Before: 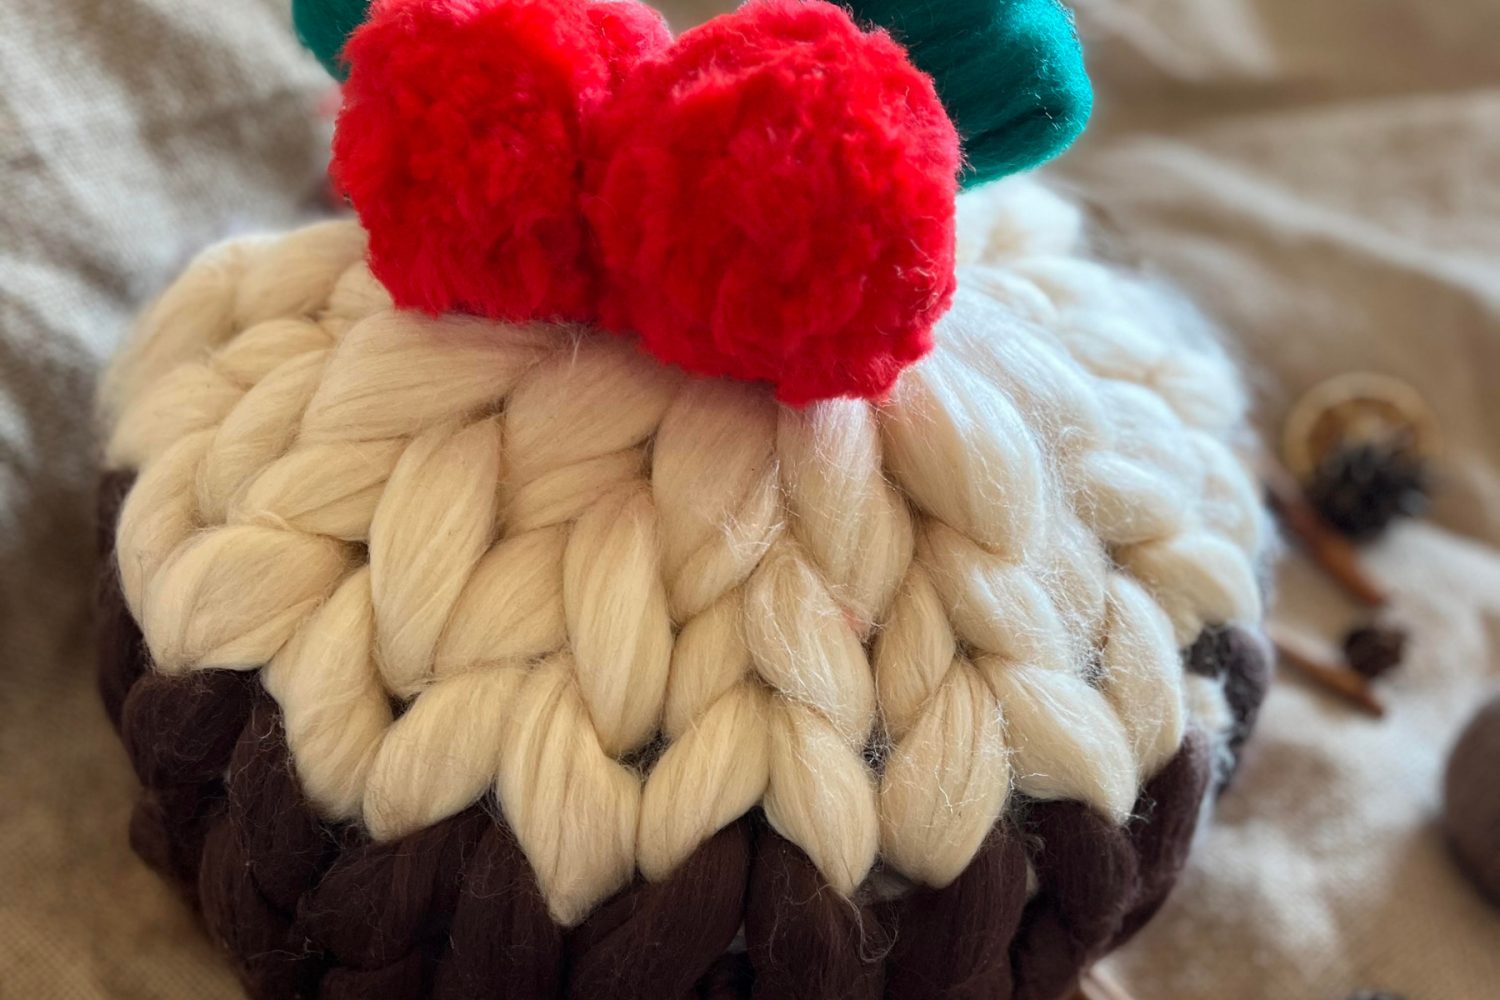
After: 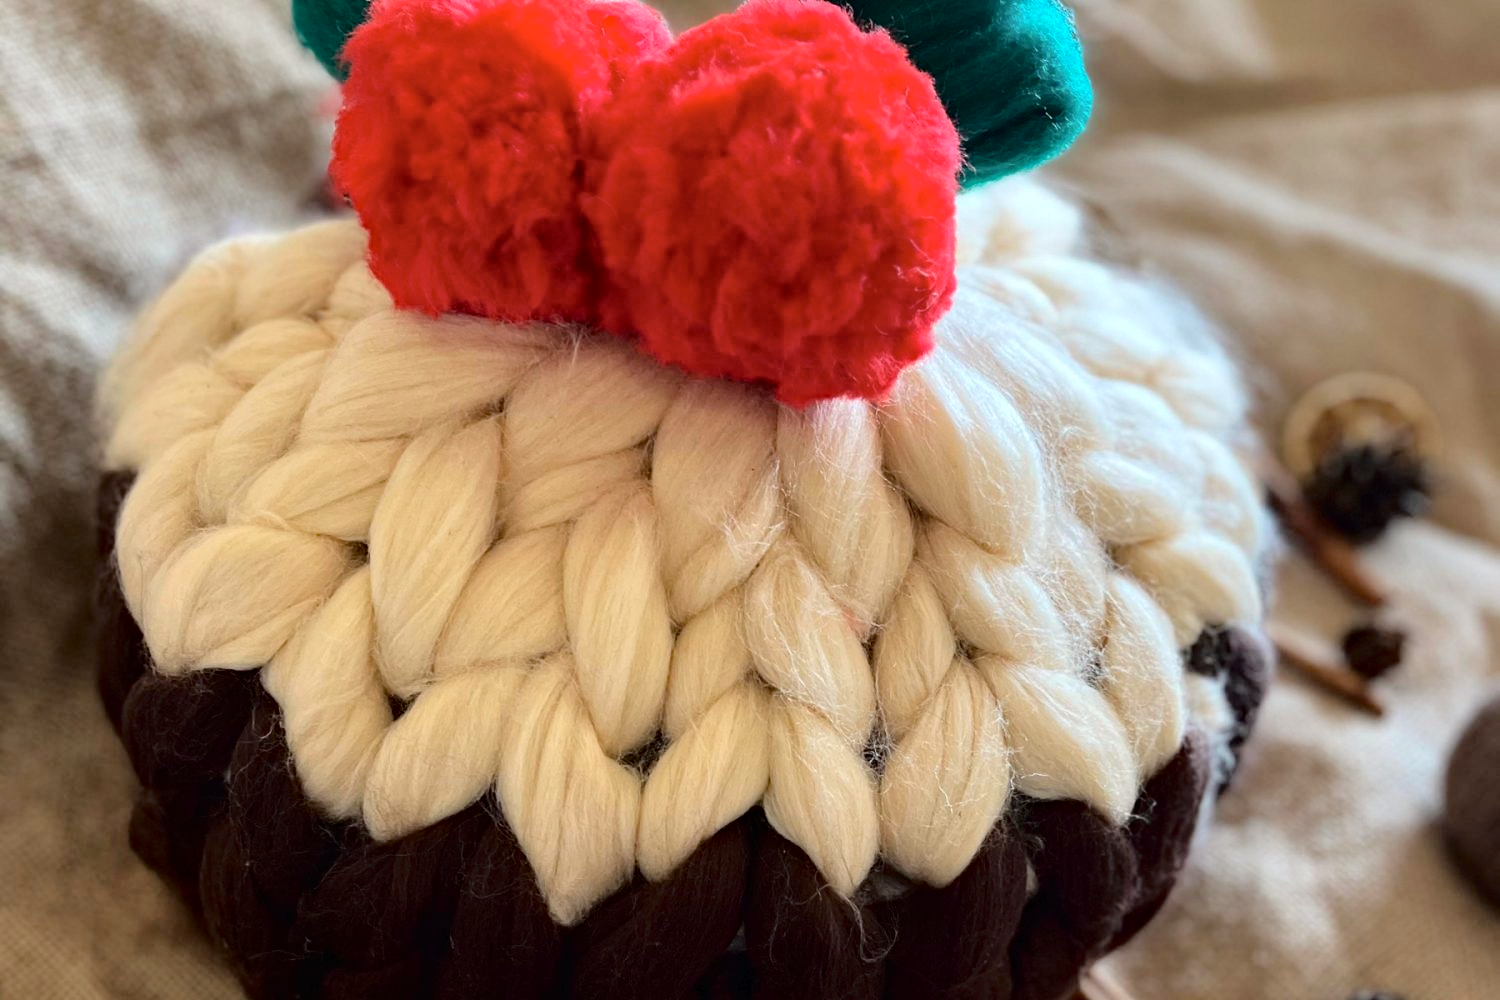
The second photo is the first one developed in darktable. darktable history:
contrast brightness saturation: saturation -0.046
tone curve: curves: ch0 [(0, 0) (0.003, 0.01) (0.011, 0.01) (0.025, 0.011) (0.044, 0.019) (0.069, 0.032) (0.1, 0.054) (0.136, 0.088) (0.177, 0.138) (0.224, 0.214) (0.277, 0.297) (0.335, 0.391) (0.399, 0.469) (0.468, 0.551) (0.543, 0.622) (0.623, 0.699) (0.709, 0.775) (0.801, 0.85) (0.898, 0.929) (1, 1)], color space Lab, independent channels, preserve colors none
haze removal: strength 0.277, distance 0.248, compatibility mode true, adaptive false
